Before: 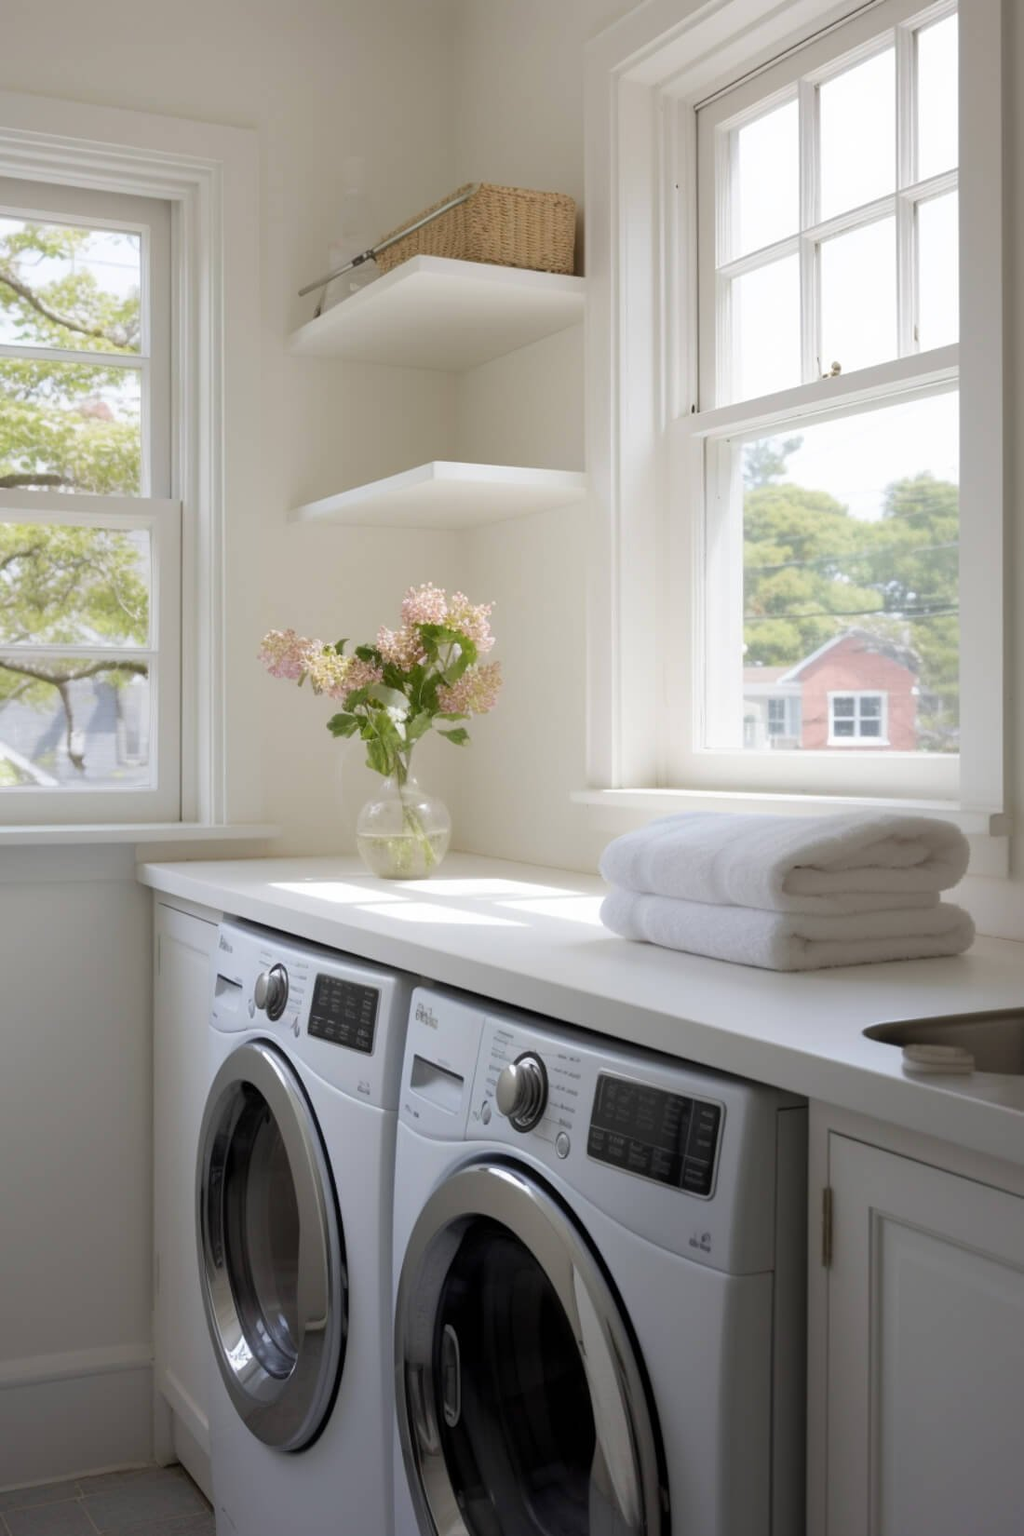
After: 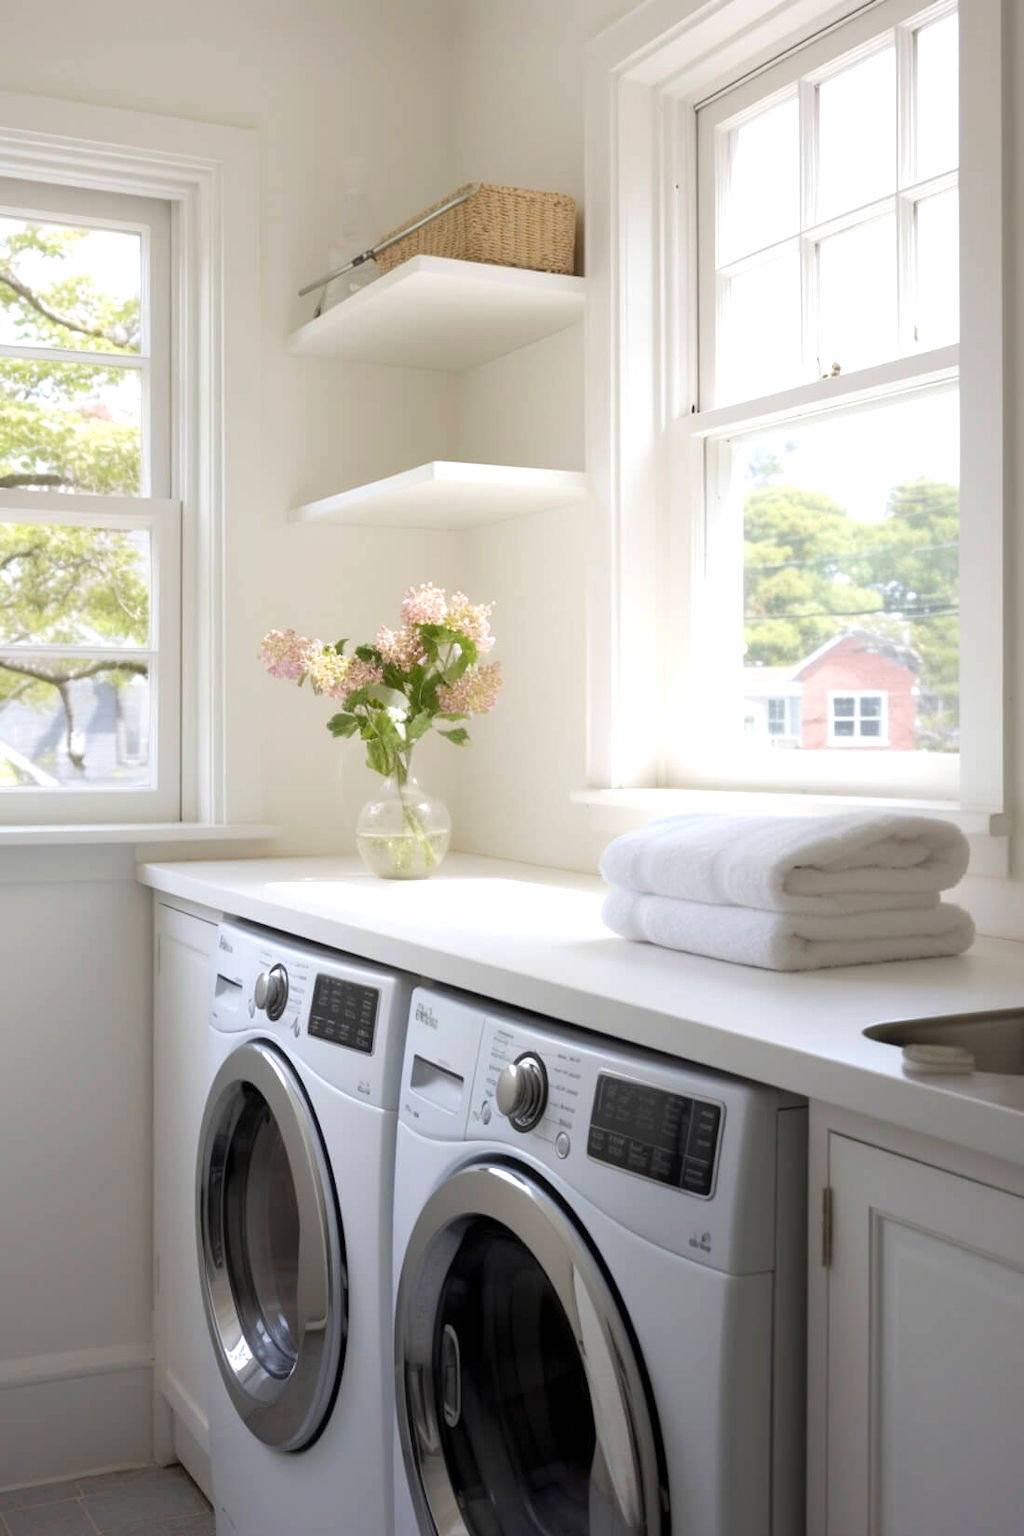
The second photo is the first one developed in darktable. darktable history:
exposure: exposure 0.491 EV, compensate highlight preservation false
